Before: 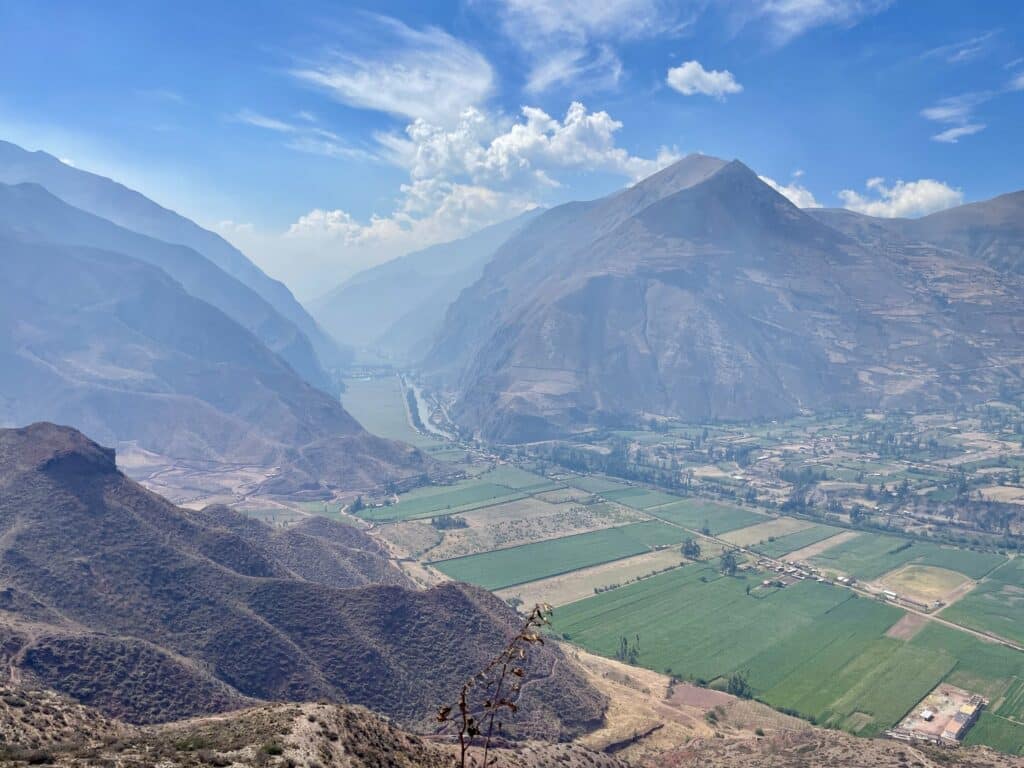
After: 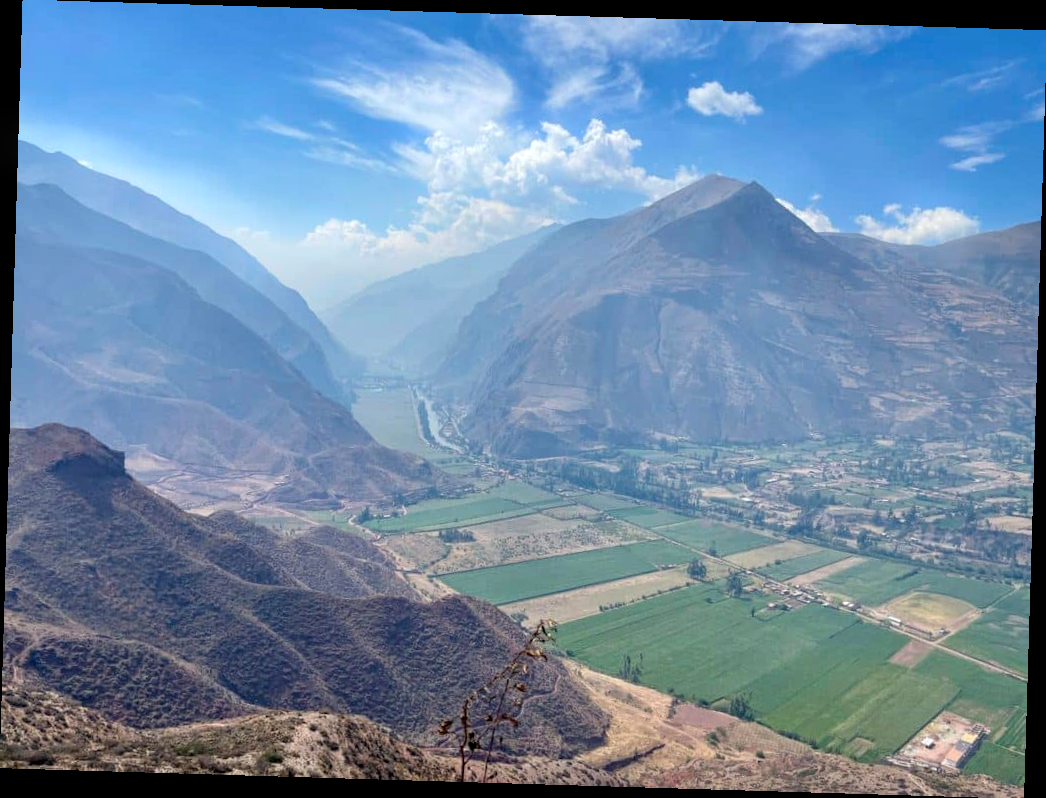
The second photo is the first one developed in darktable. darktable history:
rotate and perspective: rotation 1.72°, automatic cropping off
local contrast: highlights 100%, shadows 100%, detail 120%, midtone range 0.2
bloom: size 5%, threshold 95%, strength 15%
